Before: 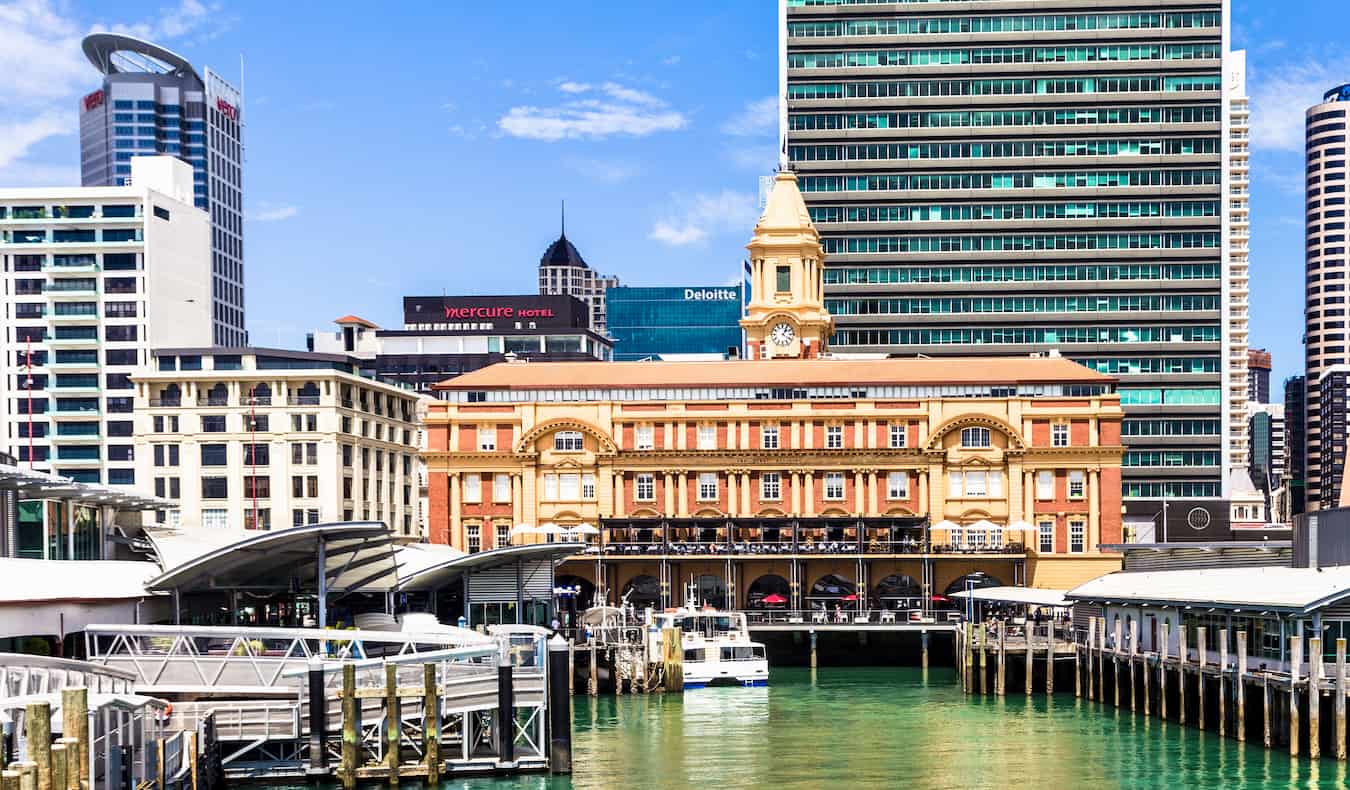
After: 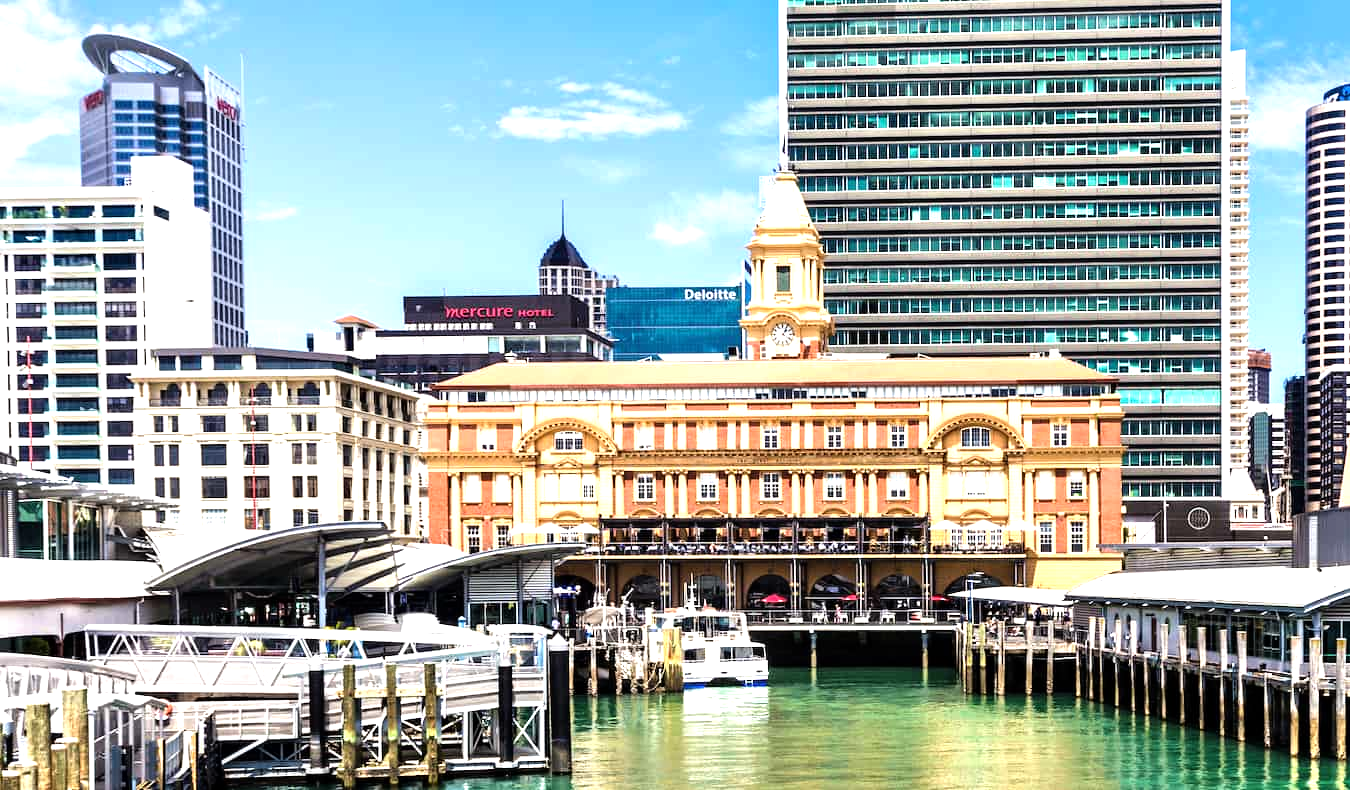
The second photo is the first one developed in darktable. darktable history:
tone curve: curves: ch0 [(0, 0) (0.003, 0.003) (0.011, 0.011) (0.025, 0.025) (0.044, 0.044) (0.069, 0.068) (0.1, 0.098) (0.136, 0.134) (0.177, 0.175) (0.224, 0.221) (0.277, 0.273) (0.335, 0.331) (0.399, 0.394) (0.468, 0.462) (0.543, 0.543) (0.623, 0.623) (0.709, 0.709) (0.801, 0.801) (0.898, 0.898) (1, 1)], color space Lab, linked channels, preserve colors none
tone equalizer: -8 EV -0.743 EV, -7 EV -0.68 EV, -6 EV -0.581 EV, -5 EV -0.377 EV, -3 EV 0.375 EV, -2 EV 0.6 EV, -1 EV 0.689 EV, +0 EV 0.748 EV
